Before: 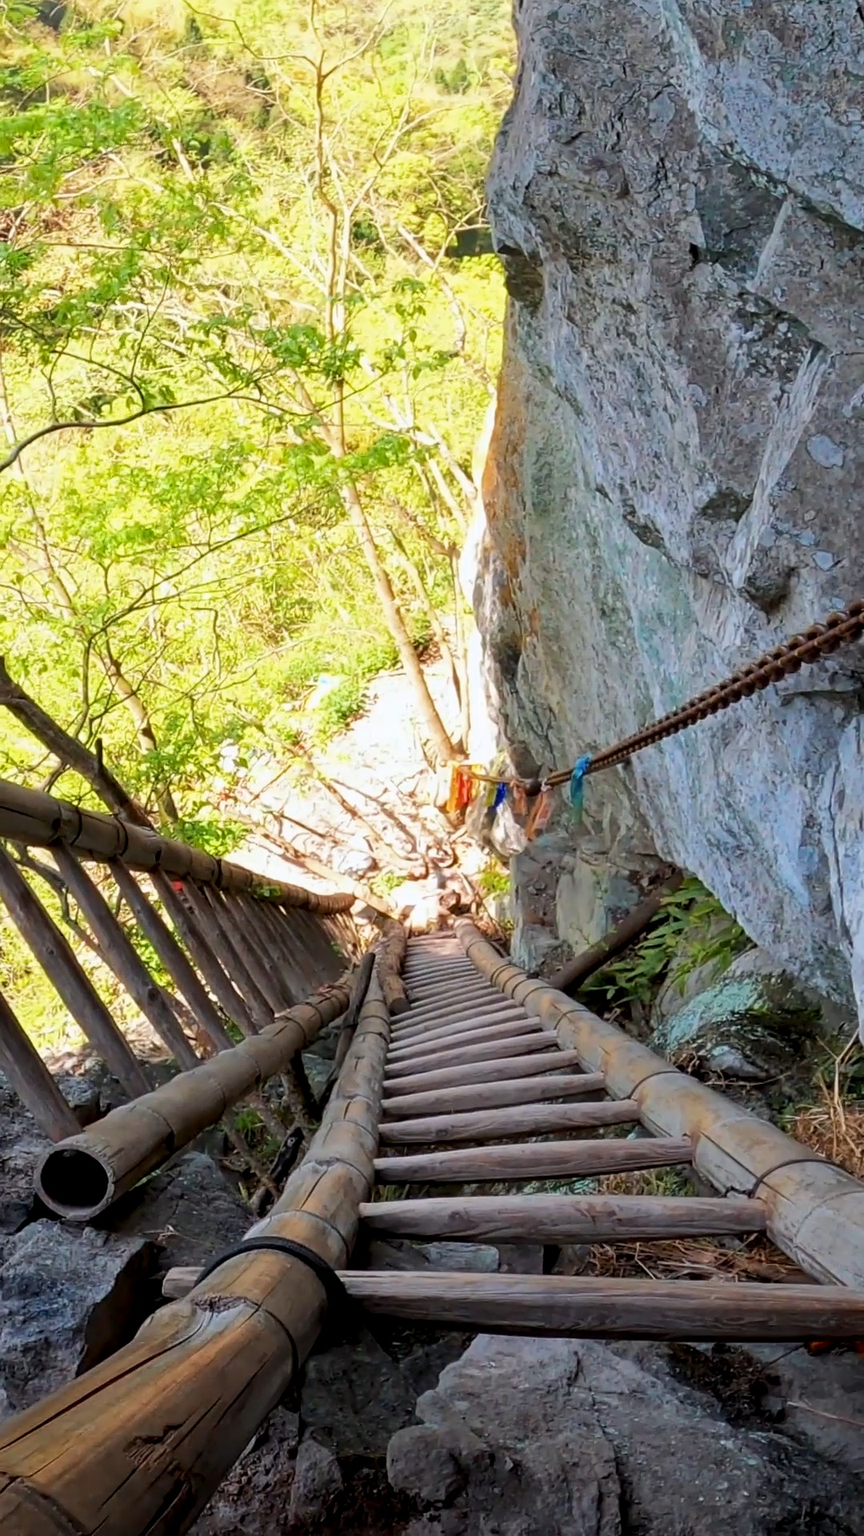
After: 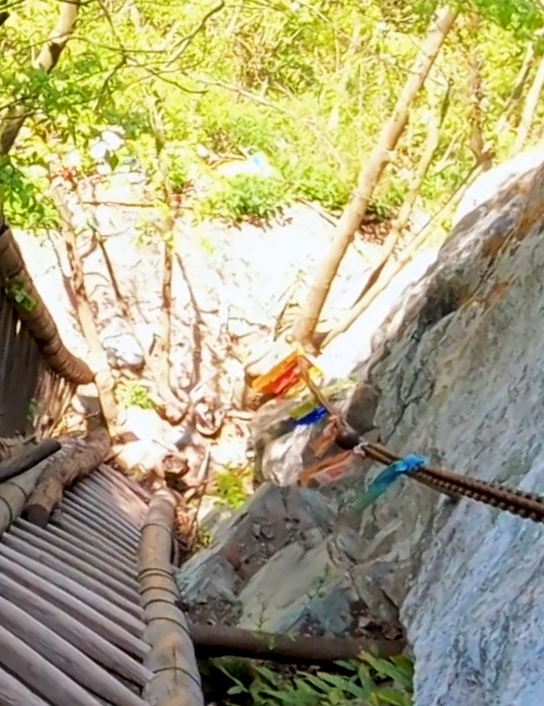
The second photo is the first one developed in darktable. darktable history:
crop and rotate: angle -44.94°, top 16.023%, right 0.957%, bottom 11.671%
